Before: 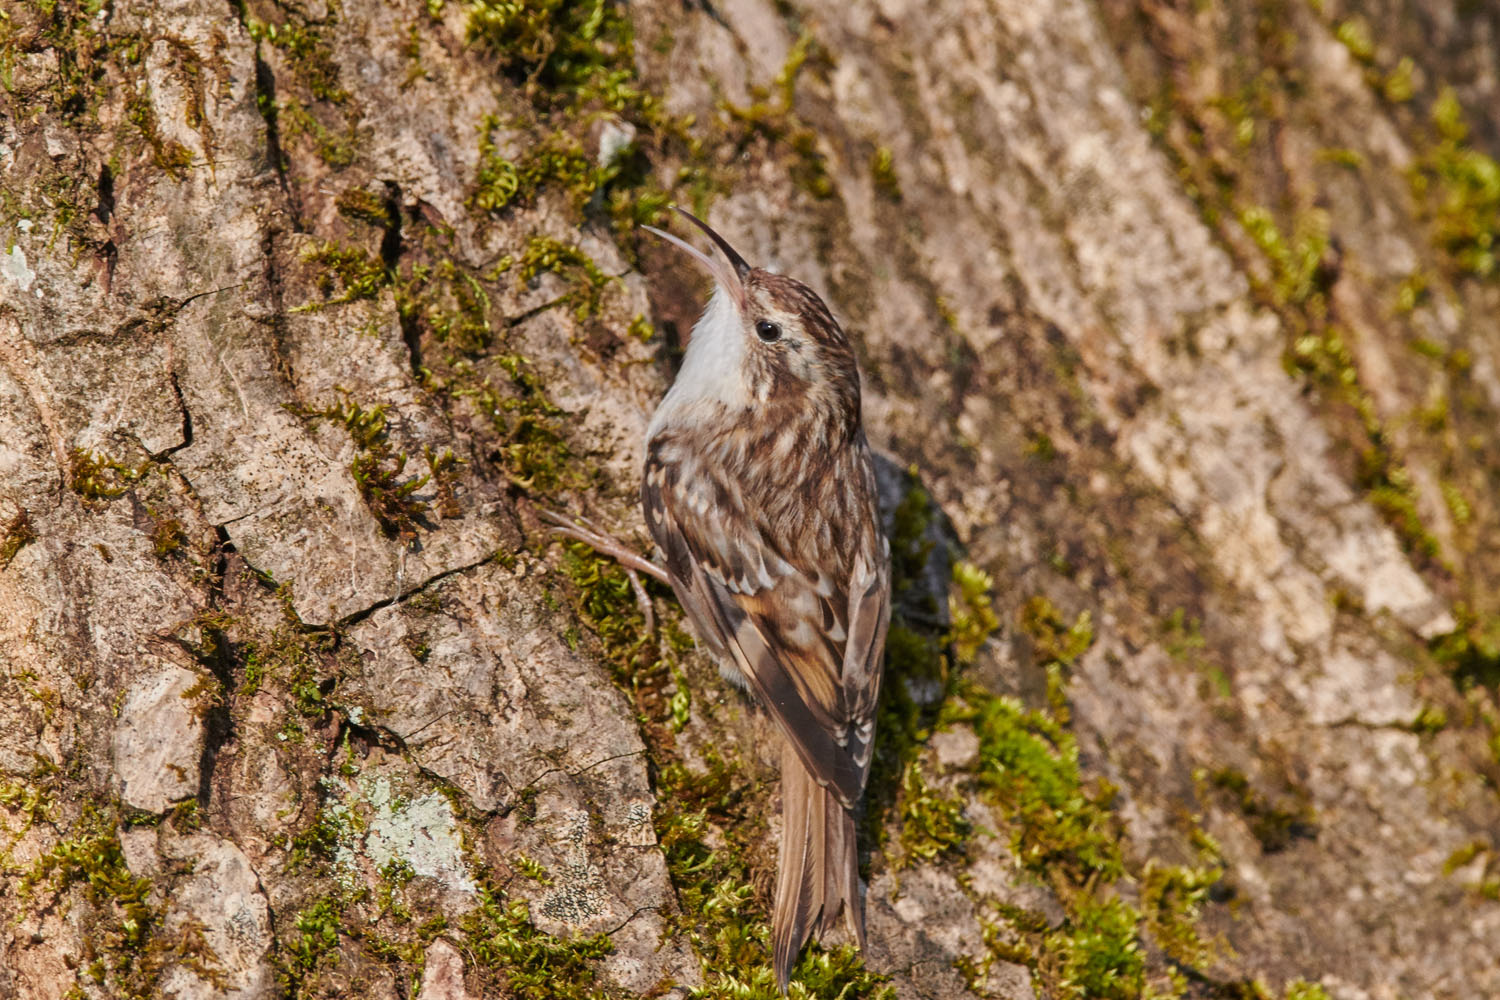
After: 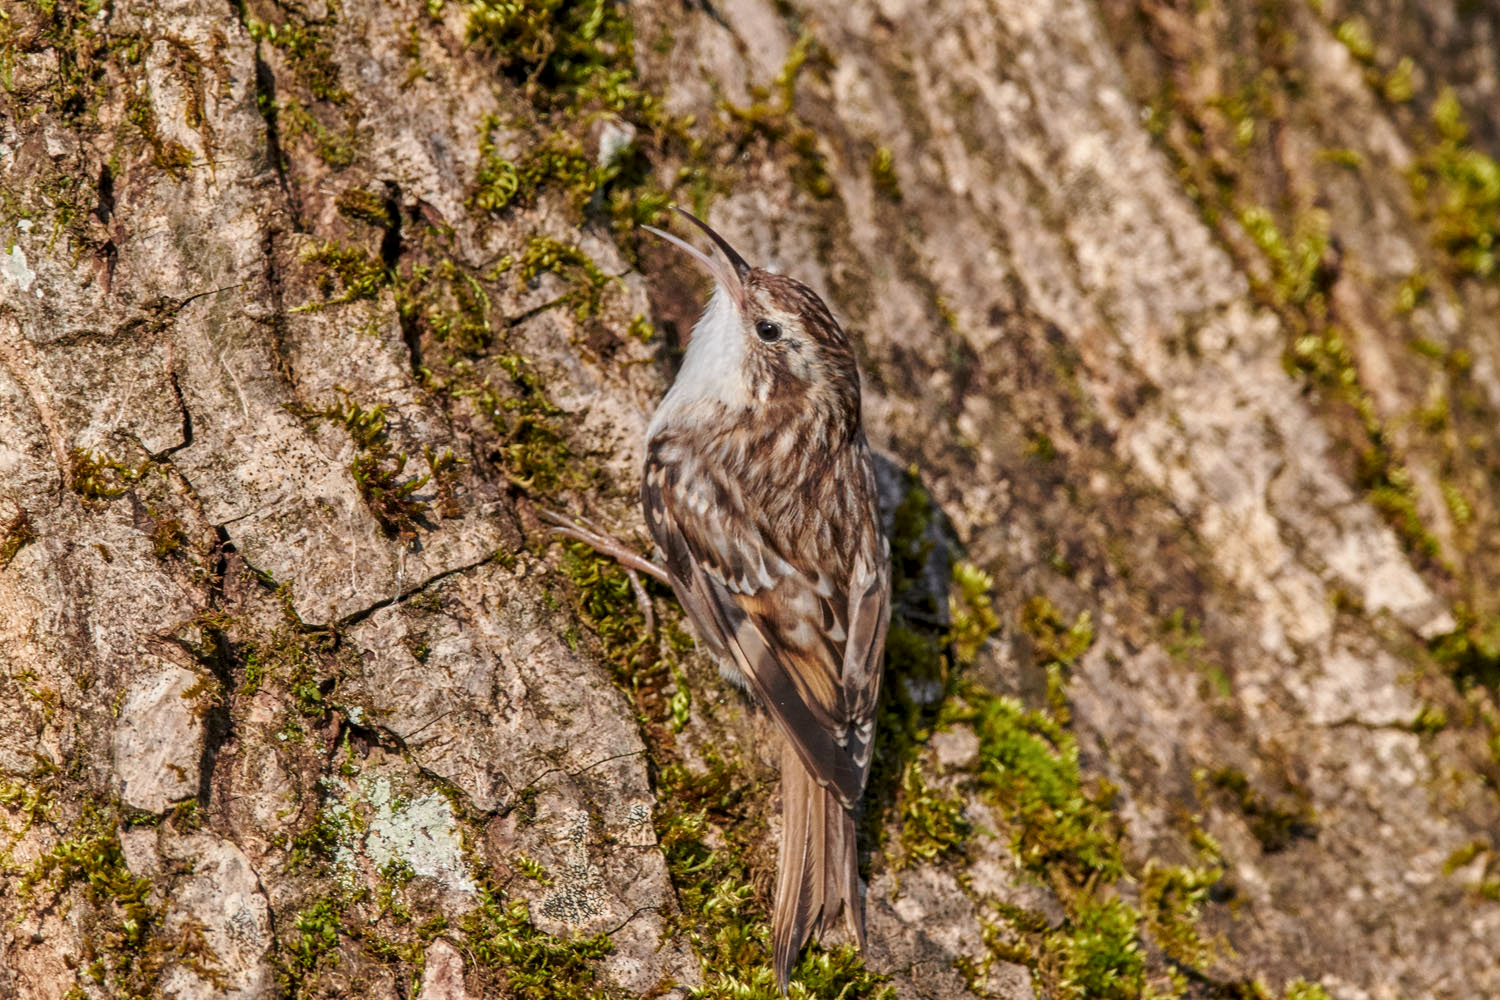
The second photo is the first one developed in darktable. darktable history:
local contrast: on, module defaults
tone equalizer: mask exposure compensation -0.492 EV
